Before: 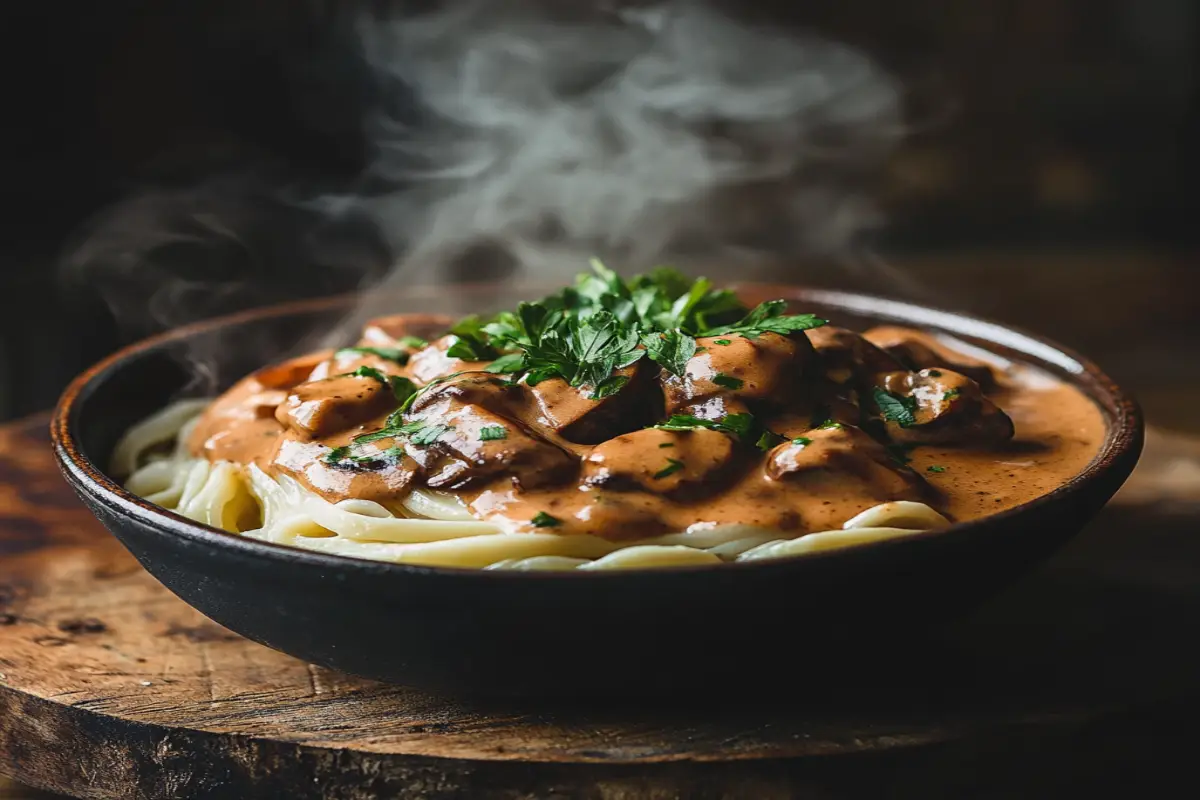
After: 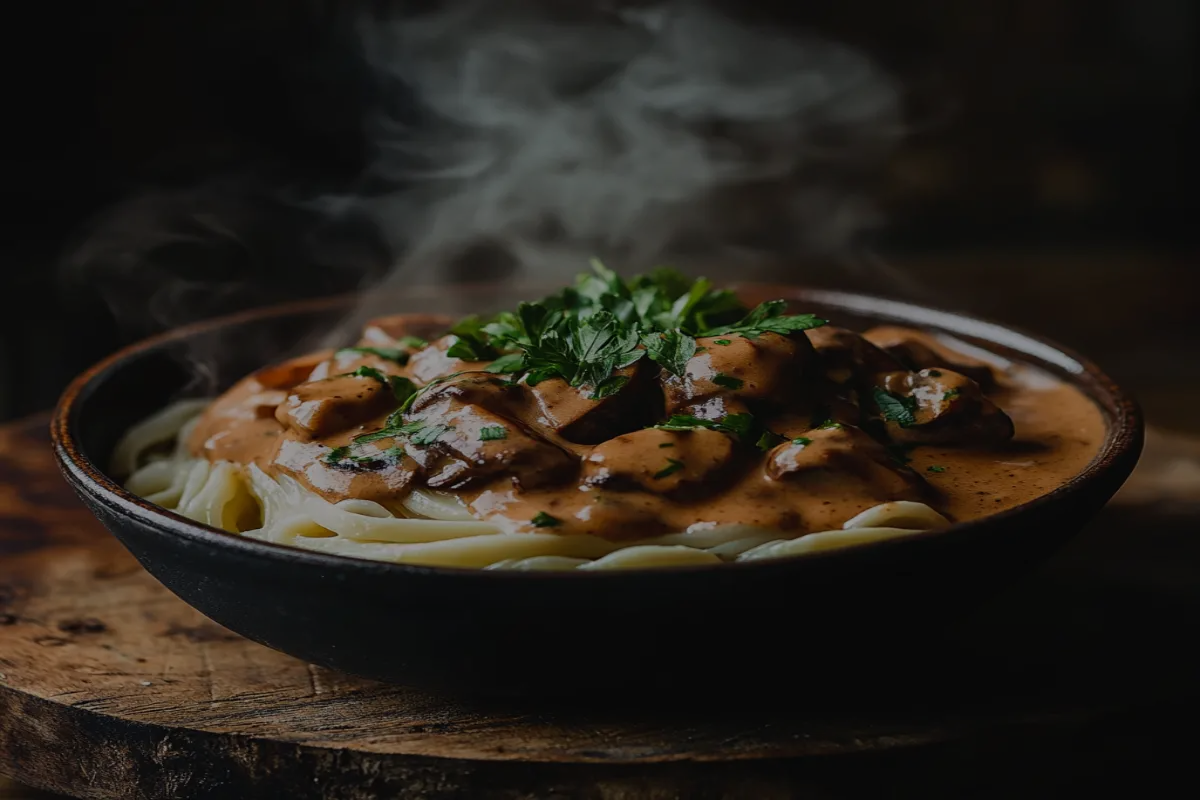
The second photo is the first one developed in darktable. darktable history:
exposure: exposure -1.512 EV, compensate highlight preservation false
